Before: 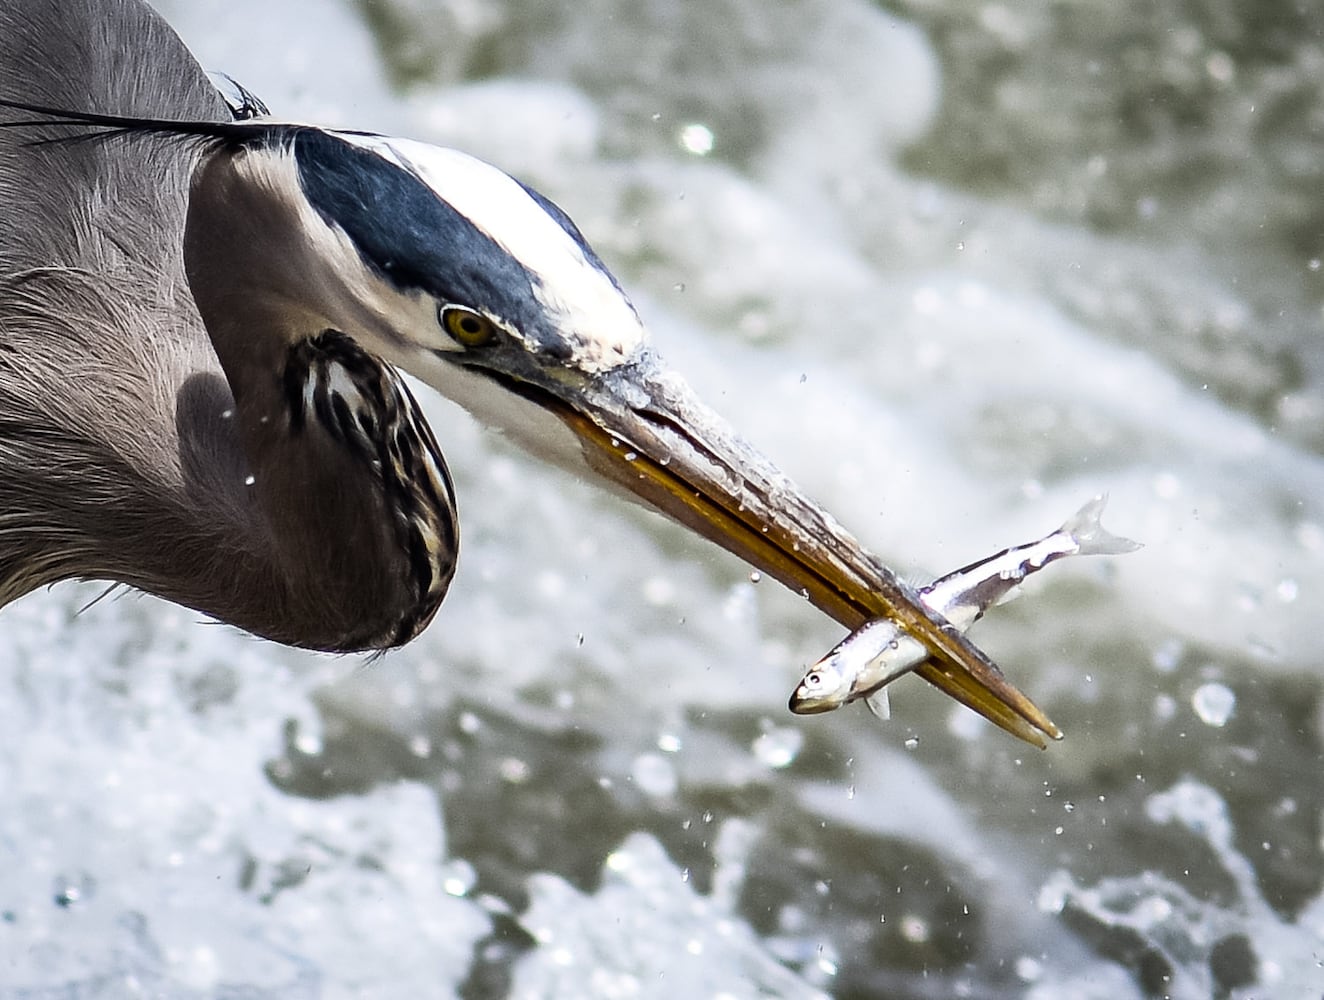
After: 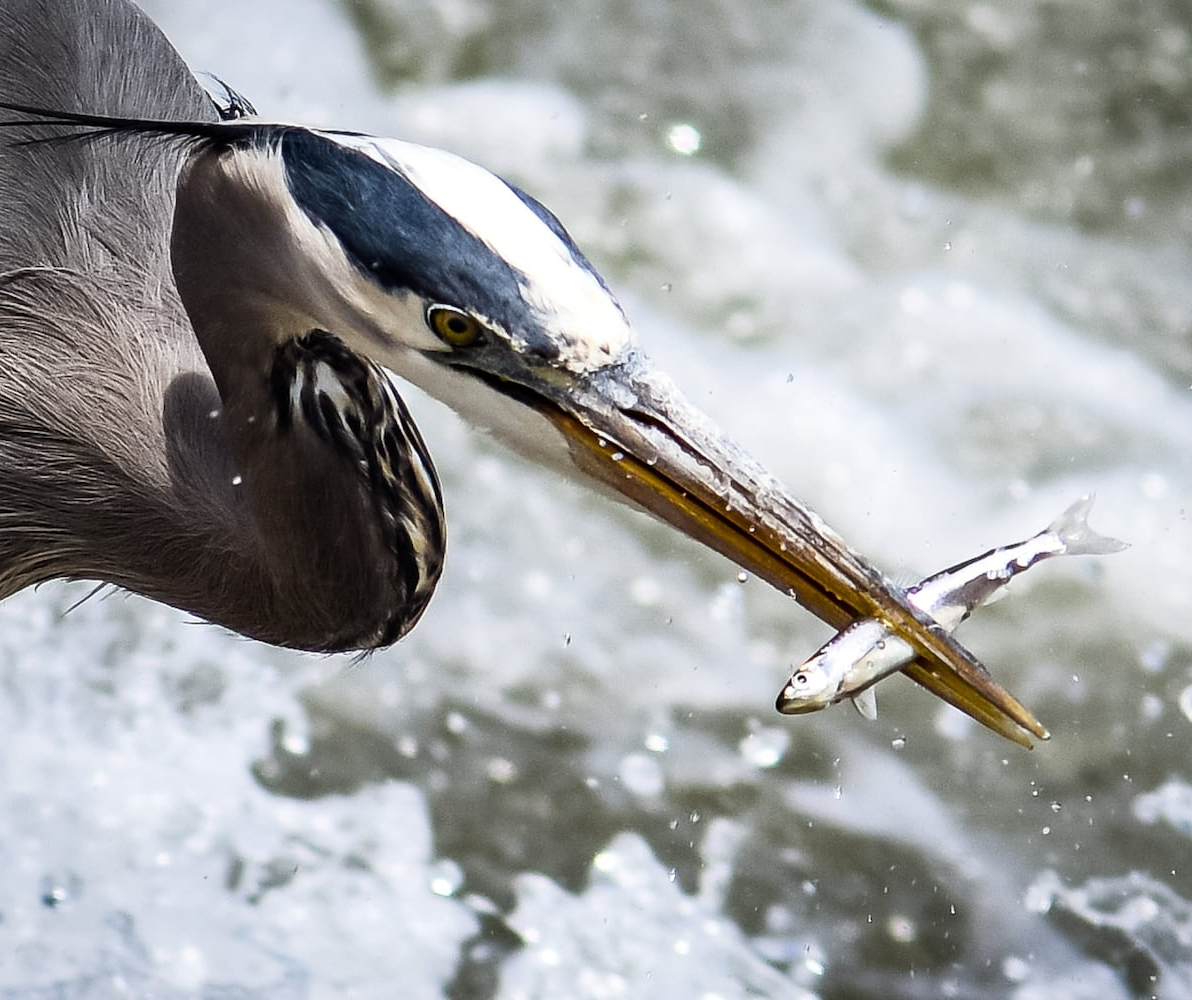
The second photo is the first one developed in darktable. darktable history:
crop and rotate: left 1.043%, right 8.892%
